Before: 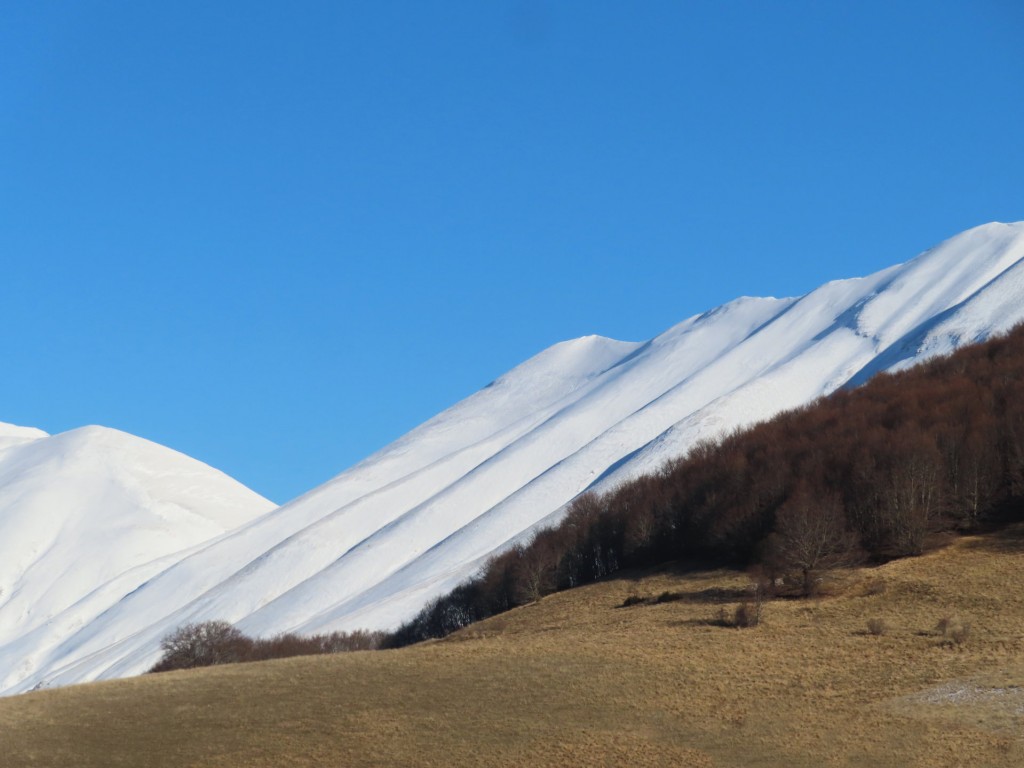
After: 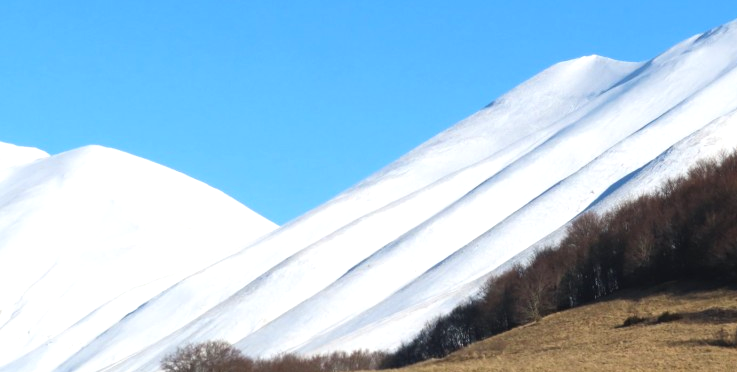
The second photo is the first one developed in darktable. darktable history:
crop: top 36.498%, right 27.964%, bottom 14.995%
exposure: exposure 0.564 EV, compensate highlight preservation false
